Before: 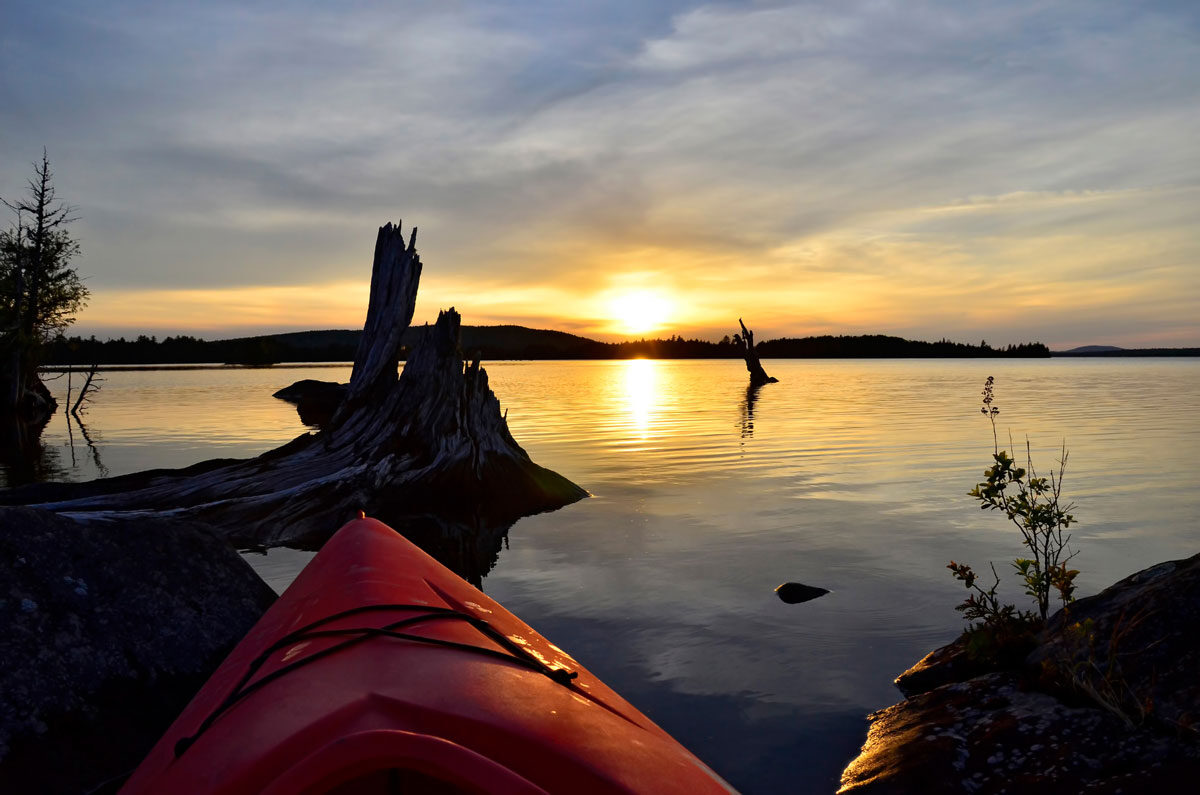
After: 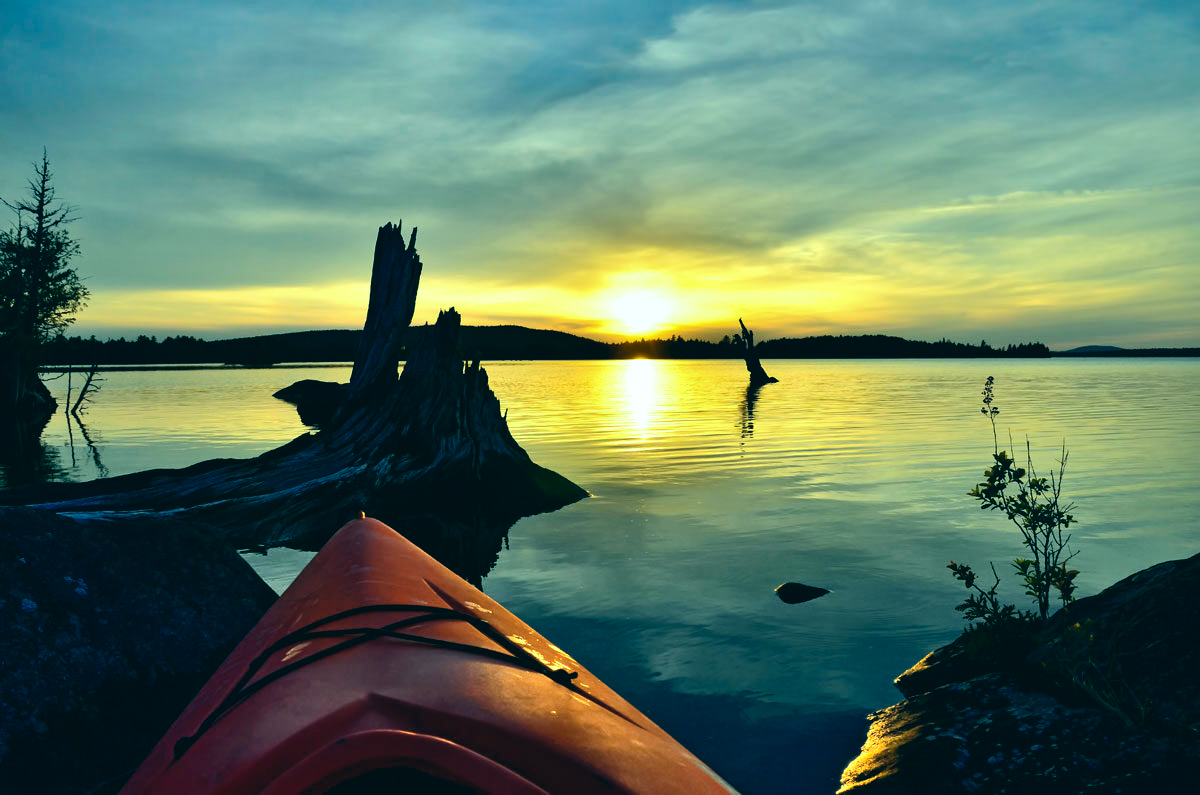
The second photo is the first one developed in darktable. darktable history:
tone equalizer: -8 EV -0.417 EV, -7 EV -0.389 EV, -6 EV -0.333 EV, -5 EV -0.222 EV, -3 EV 0.222 EV, -2 EV 0.333 EV, -1 EV 0.389 EV, +0 EV 0.417 EV, edges refinement/feathering 500, mask exposure compensation -1.57 EV, preserve details no
shadows and highlights: shadows color adjustment 97.66%, soften with gaussian
color correction: highlights a* -20.08, highlights b* 9.8, shadows a* -20.4, shadows b* -10.76
